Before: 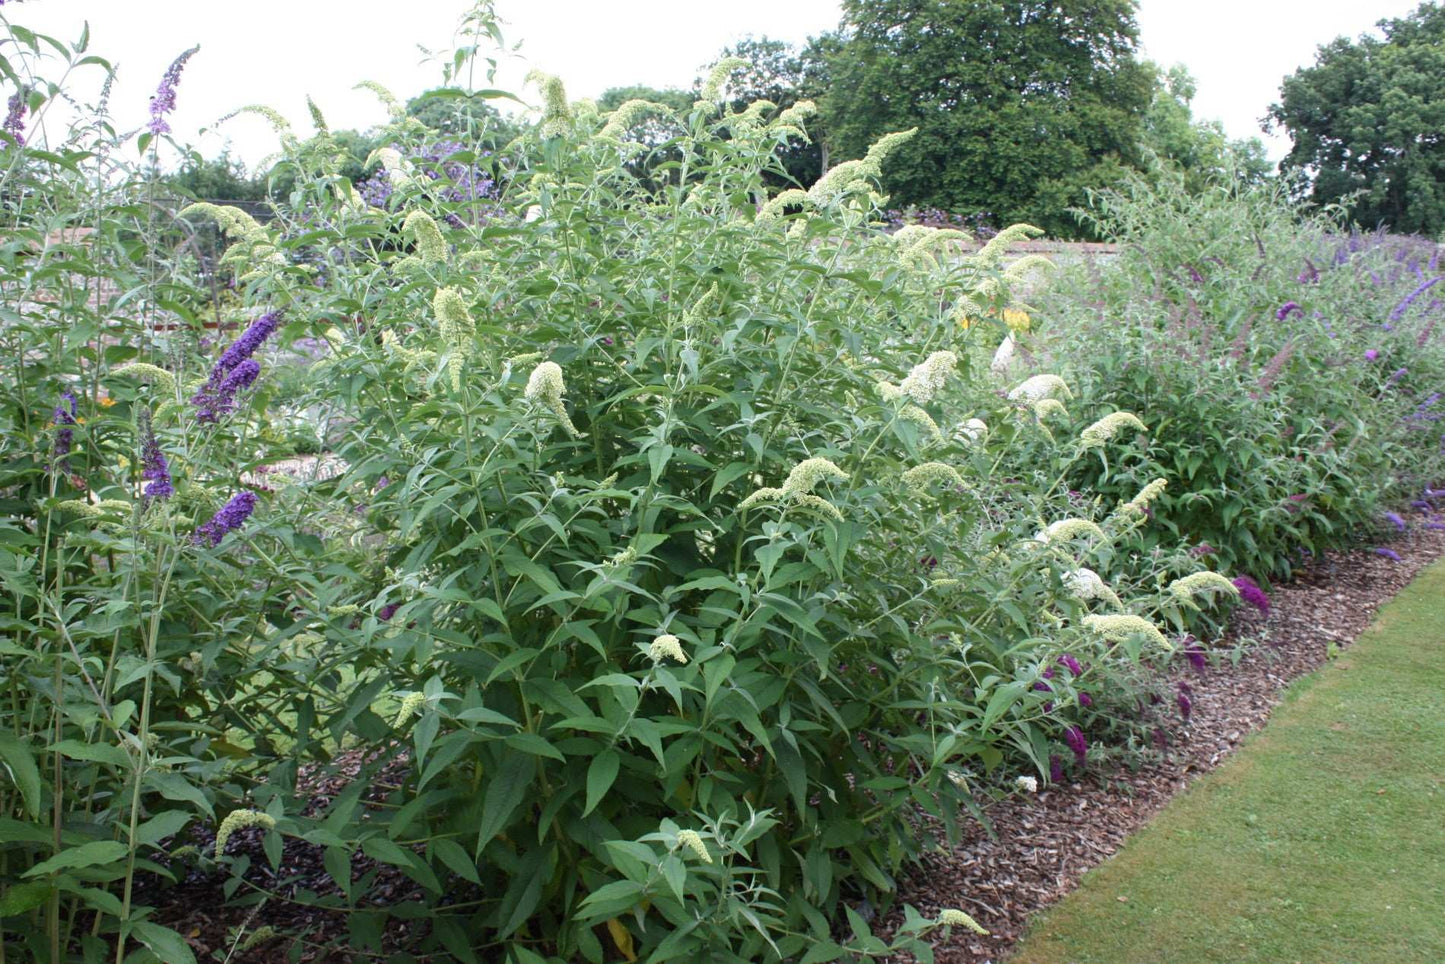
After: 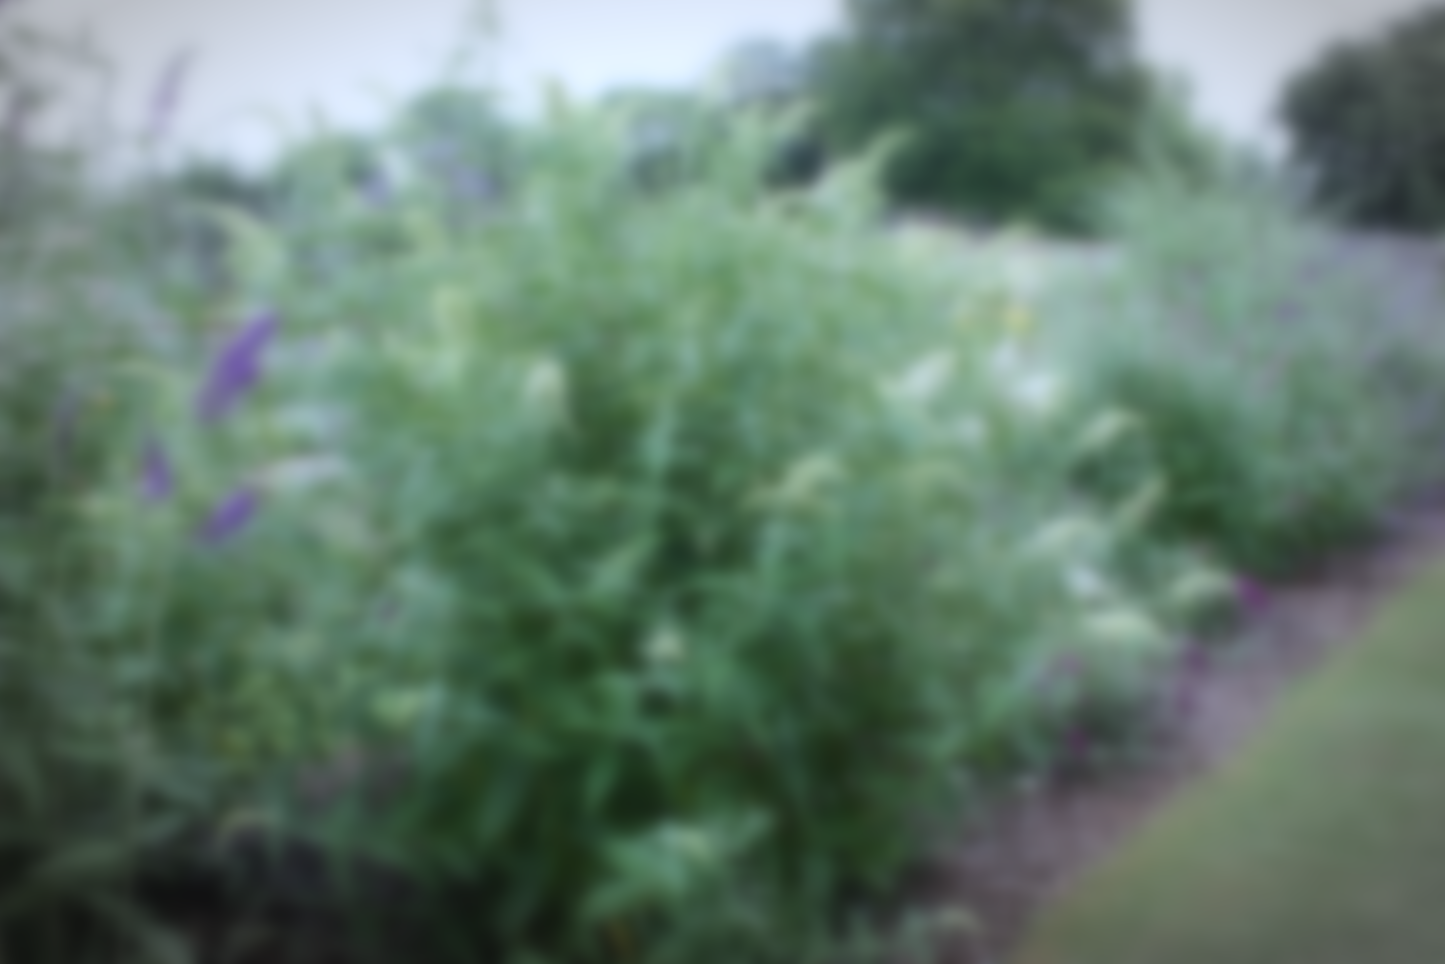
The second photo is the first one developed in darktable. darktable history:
white balance: red 0.931, blue 1.11
lowpass: on, module defaults
vignetting: fall-off start 79.43%, saturation -0.649, width/height ratio 1.327, unbound false
